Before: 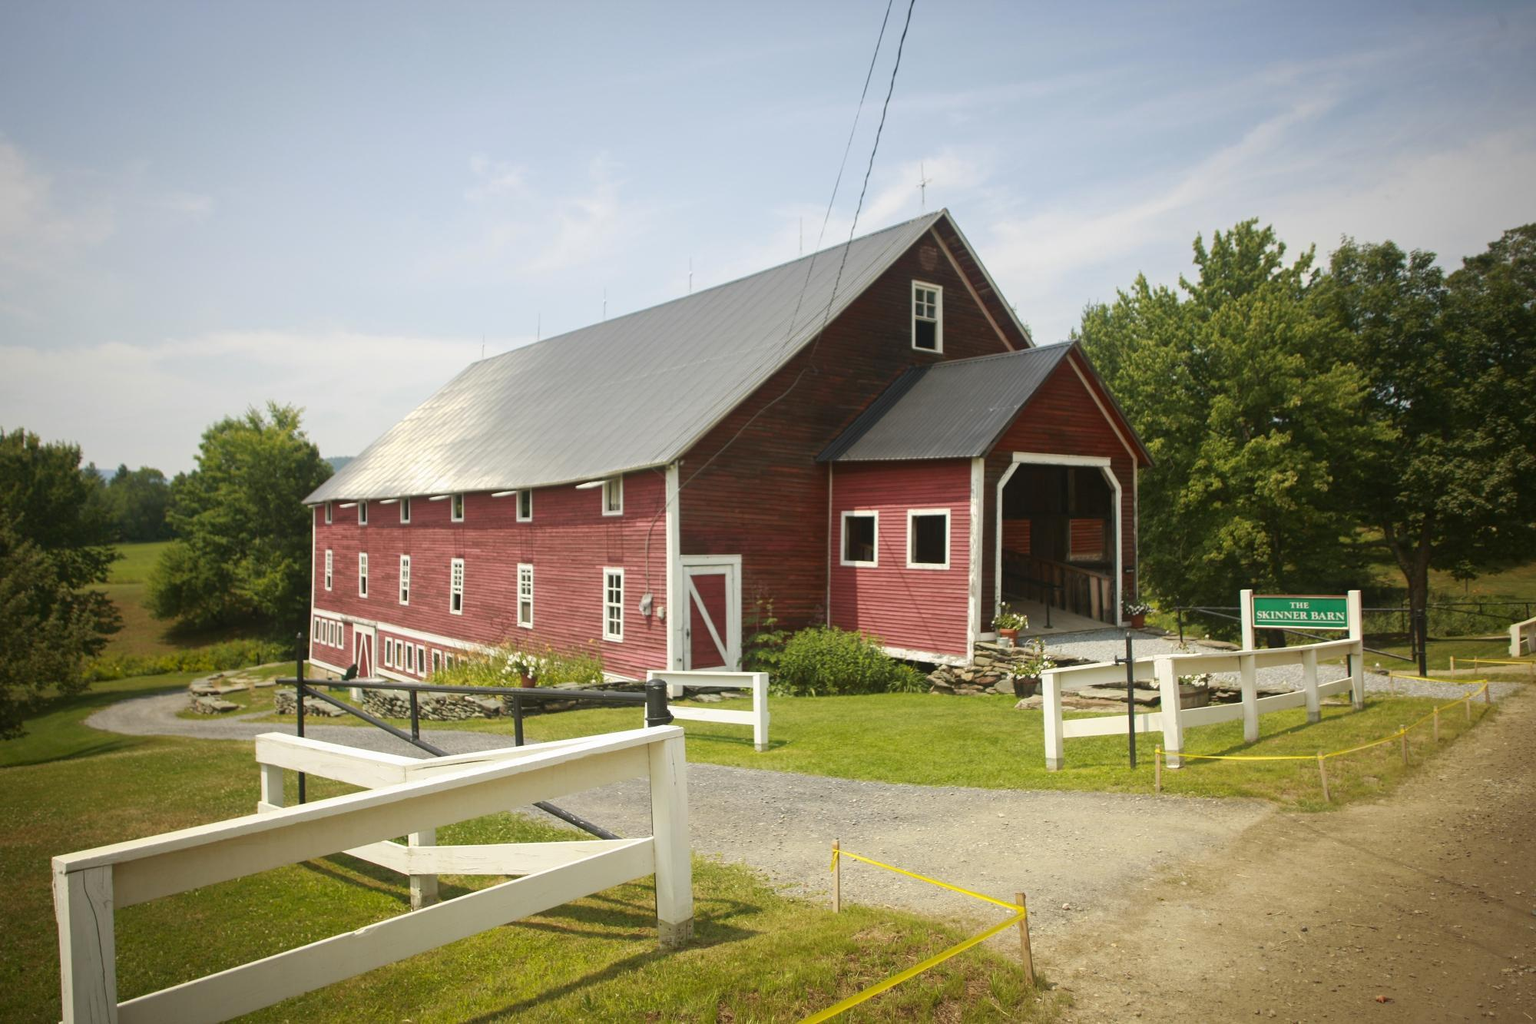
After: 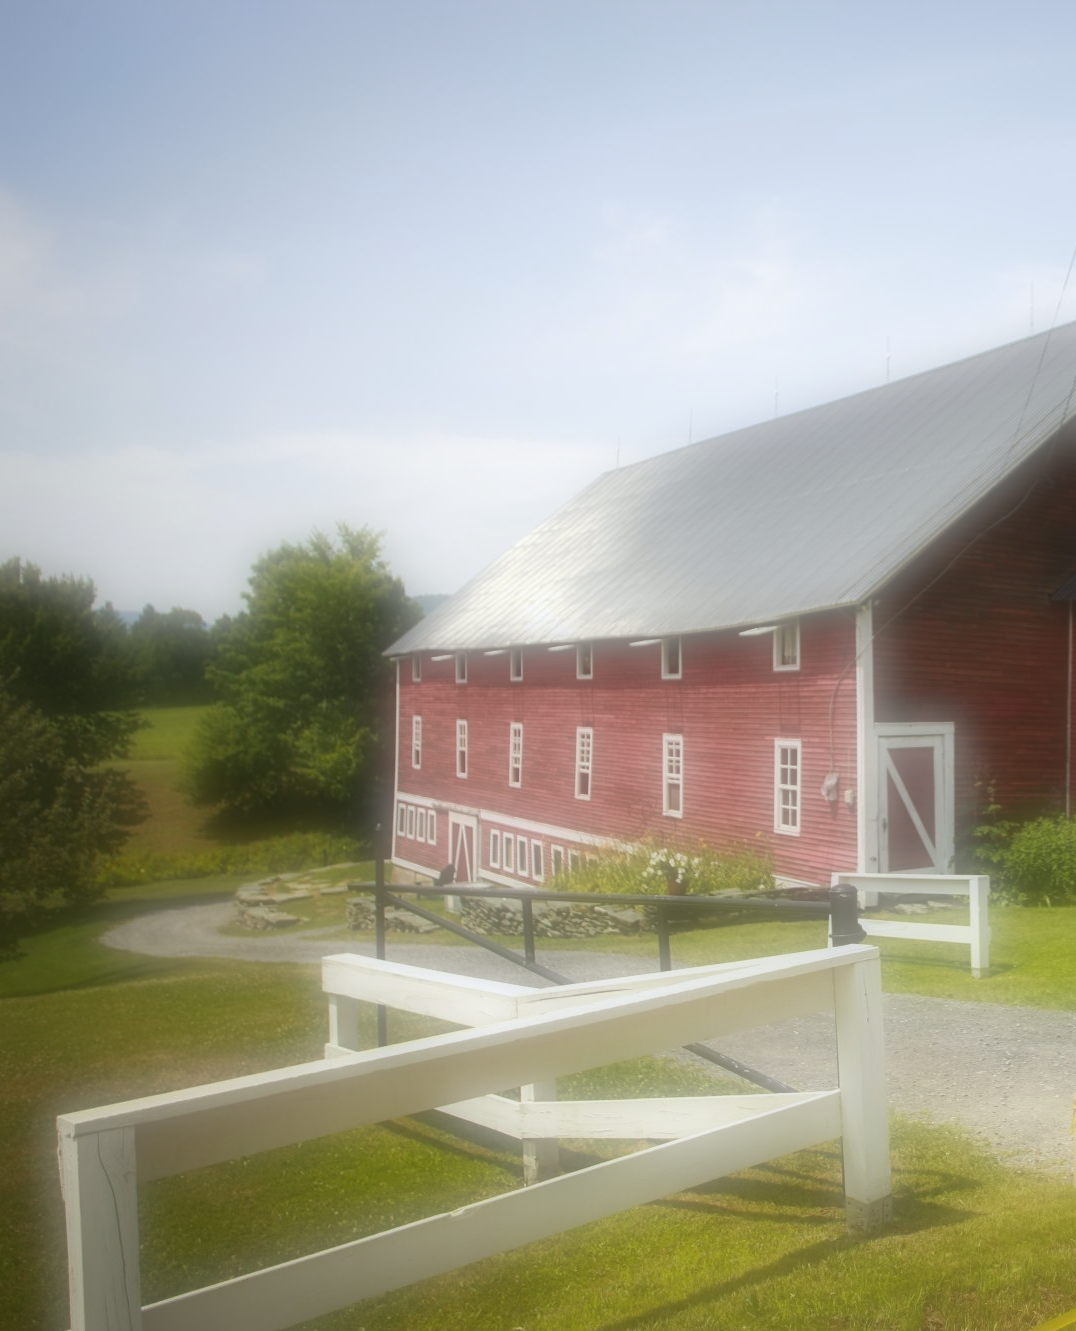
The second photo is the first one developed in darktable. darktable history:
crop: left 0.587%, right 45.588%, bottom 0.086%
soften: on, module defaults
white balance: red 0.974, blue 1.044
